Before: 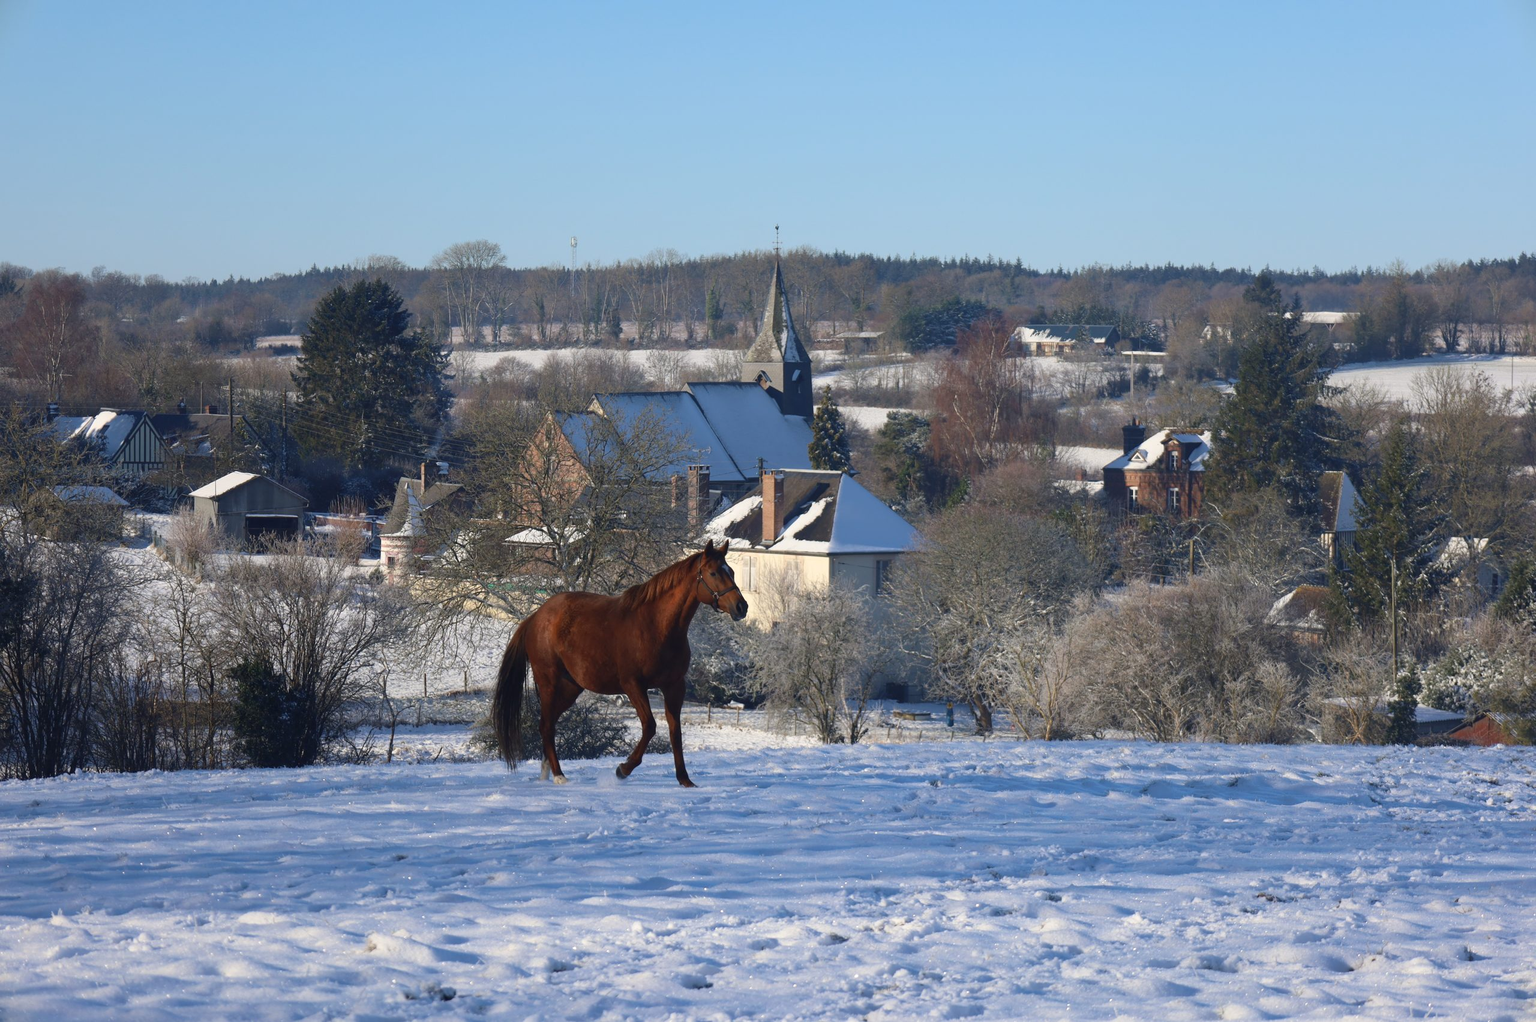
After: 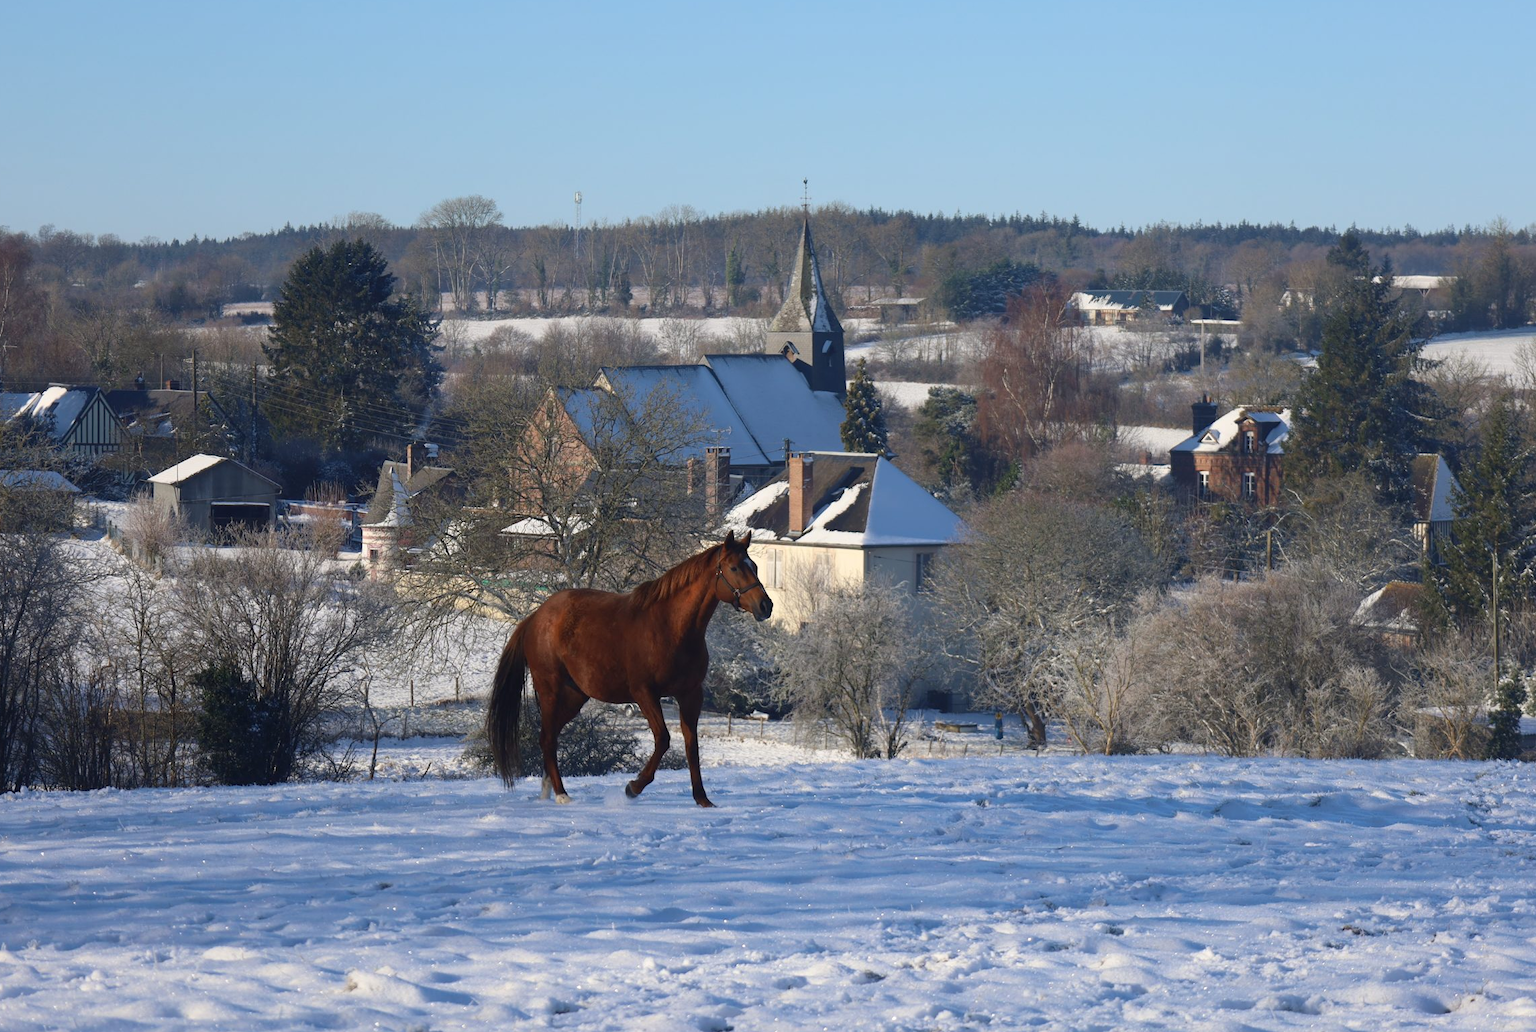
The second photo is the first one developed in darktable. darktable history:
crop: left 3.747%, top 6.419%, right 6.805%, bottom 3.258%
